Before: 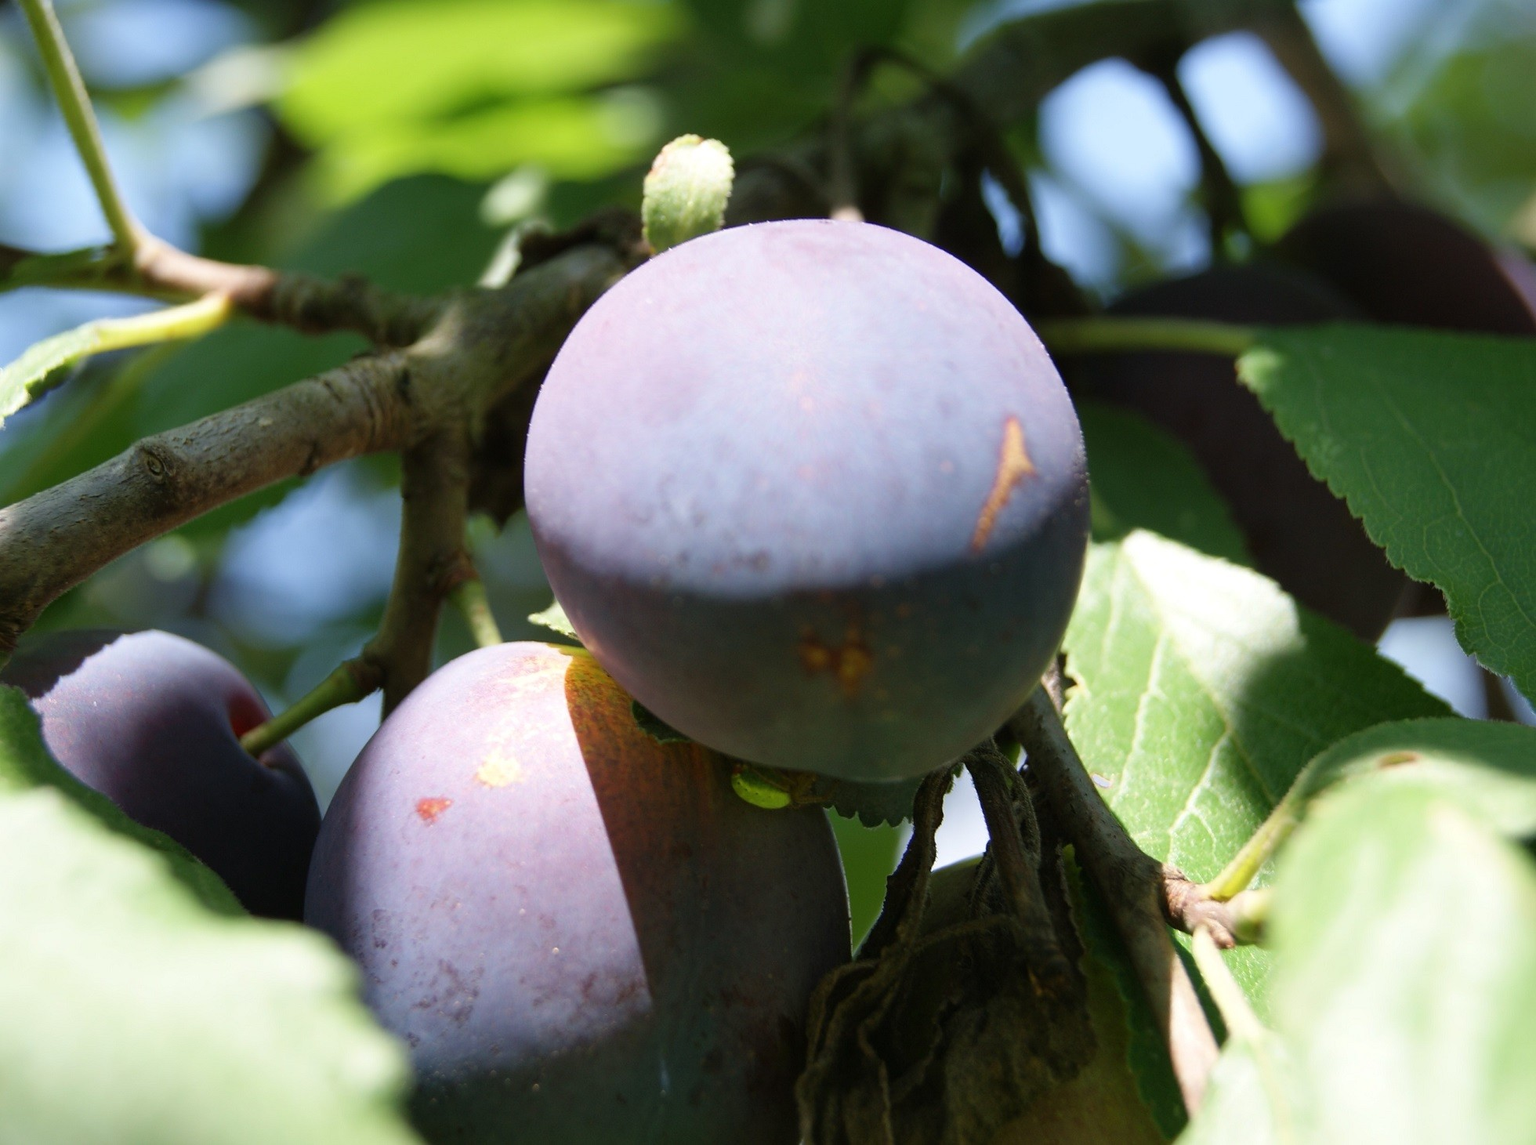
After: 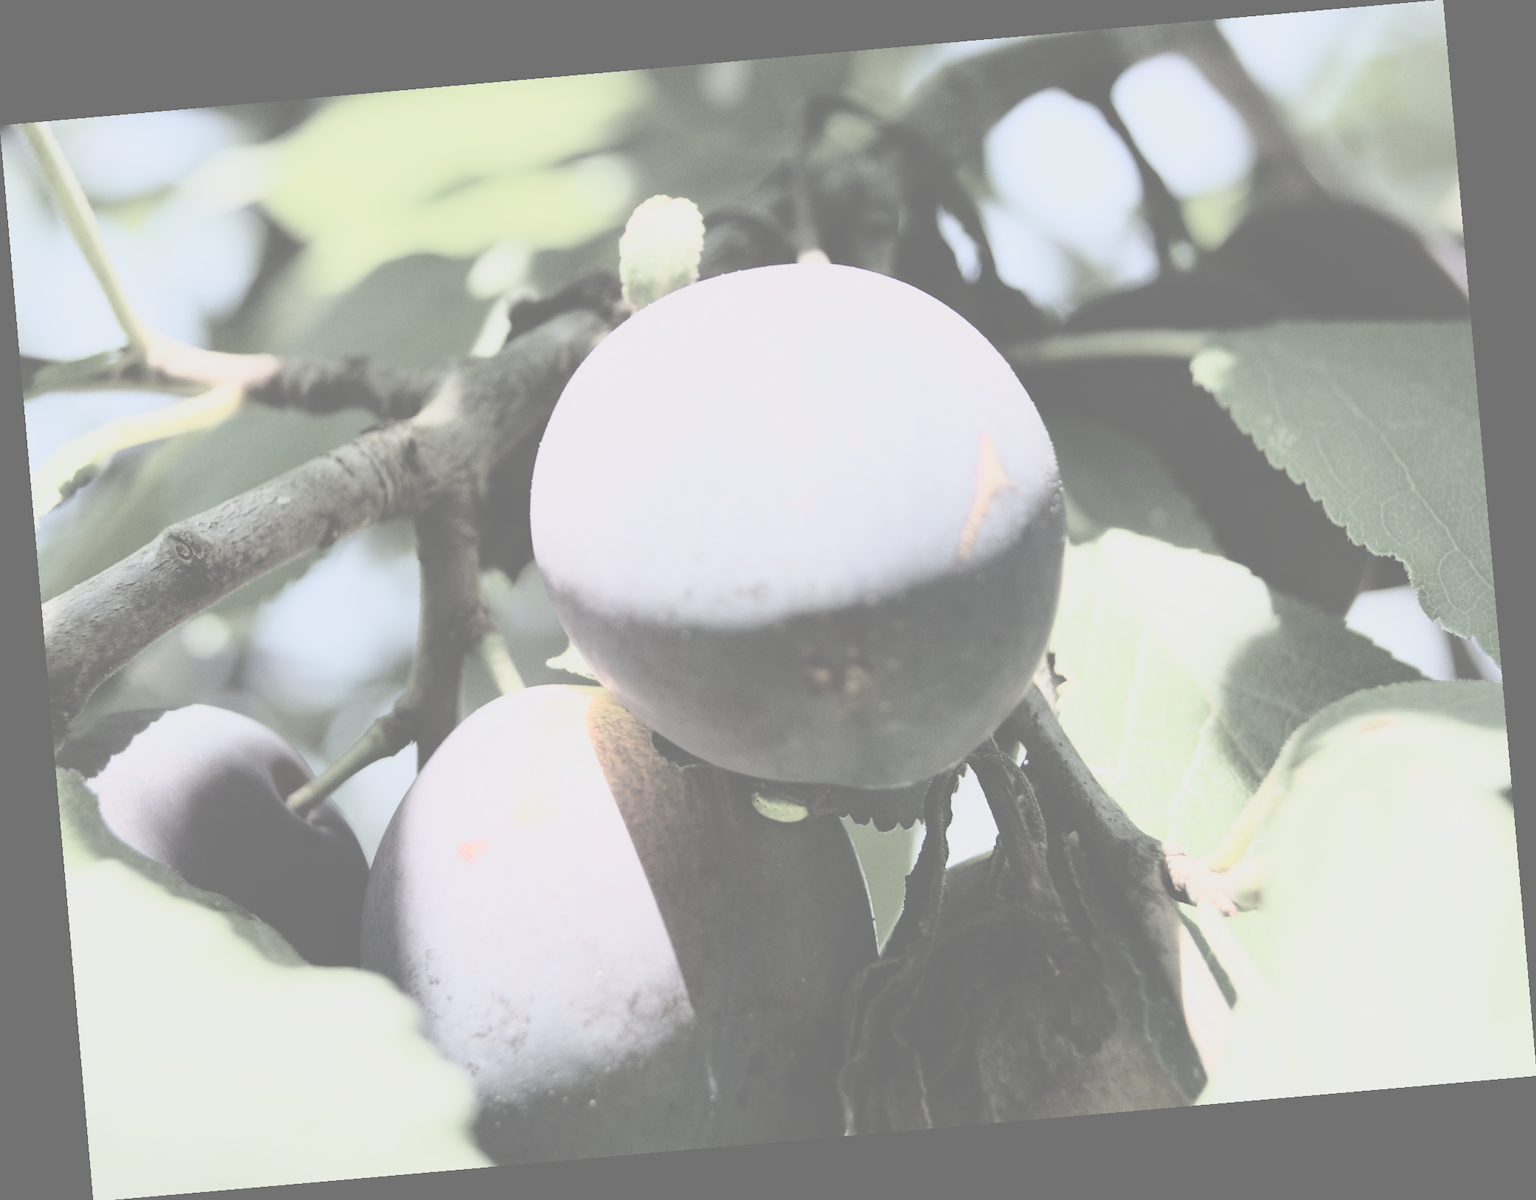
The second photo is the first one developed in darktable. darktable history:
rgb curve: curves: ch0 [(0, 0) (0.21, 0.15) (0.24, 0.21) (0.5, 0.75) (0.75, 0.96) (0.89, 0.99) (1, 1)]; ch1 [(0, 0.02) (0.21, 0.13) (0.25, 0.2) (0.5, 0.67) (0.75, 0.9) (0.89, 0.97) (1, 1)]; ch2 [(0, 0.02) (0.21, 0.13) (0.25, 0.2) (0.5, 0.67) (0.75, 0.9) (0.89, 0.97) (1, 1)], compensate middle gray true
rotate and perspective: rotation -4.98°, automatic cropping off
contrast brightness saturation: contrast -0.32, brightness 0.75, saturation -0.78
